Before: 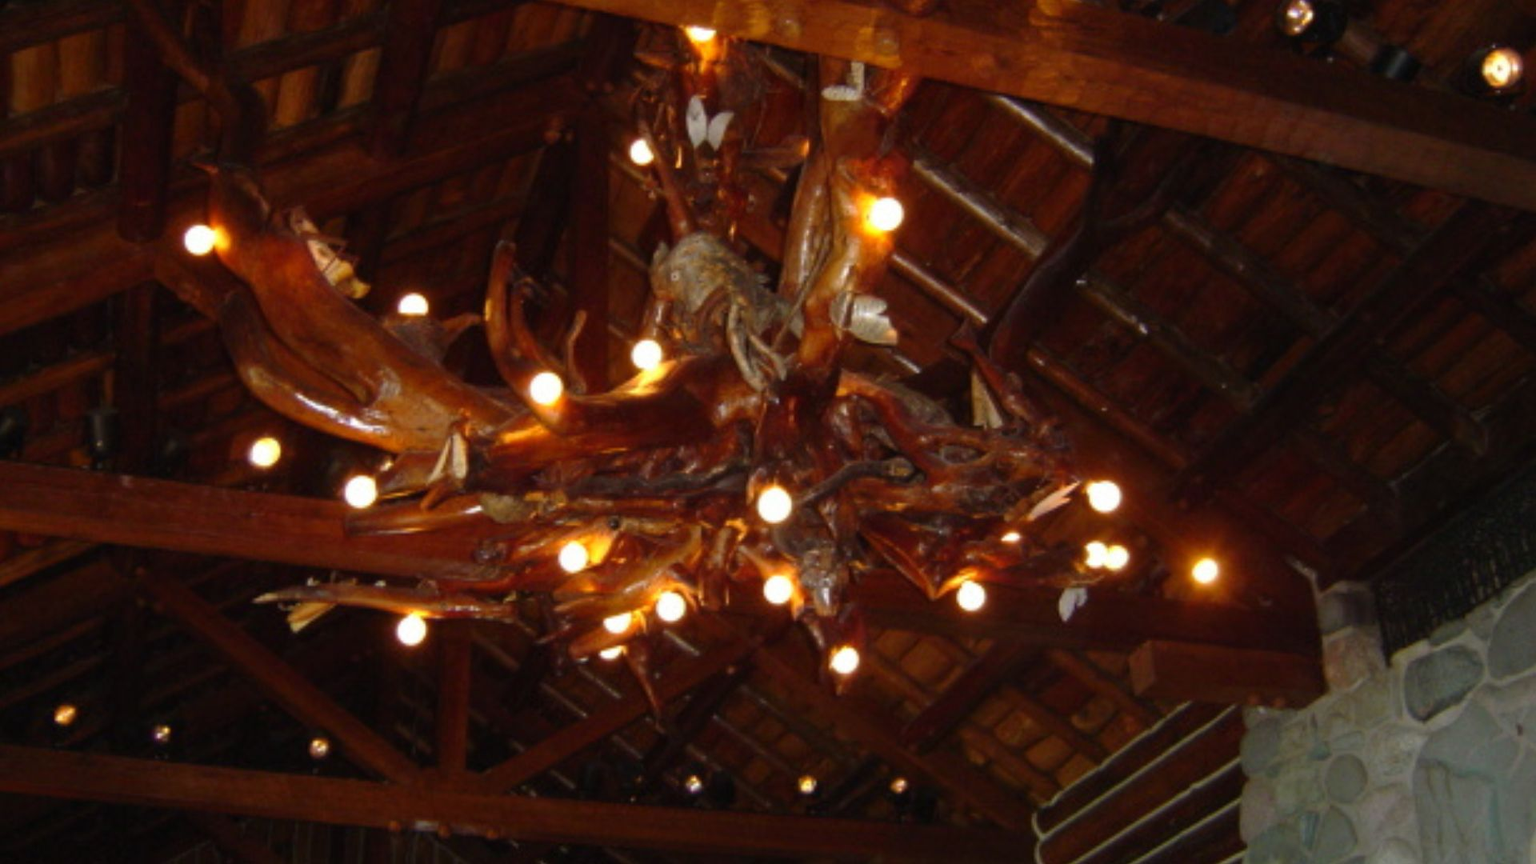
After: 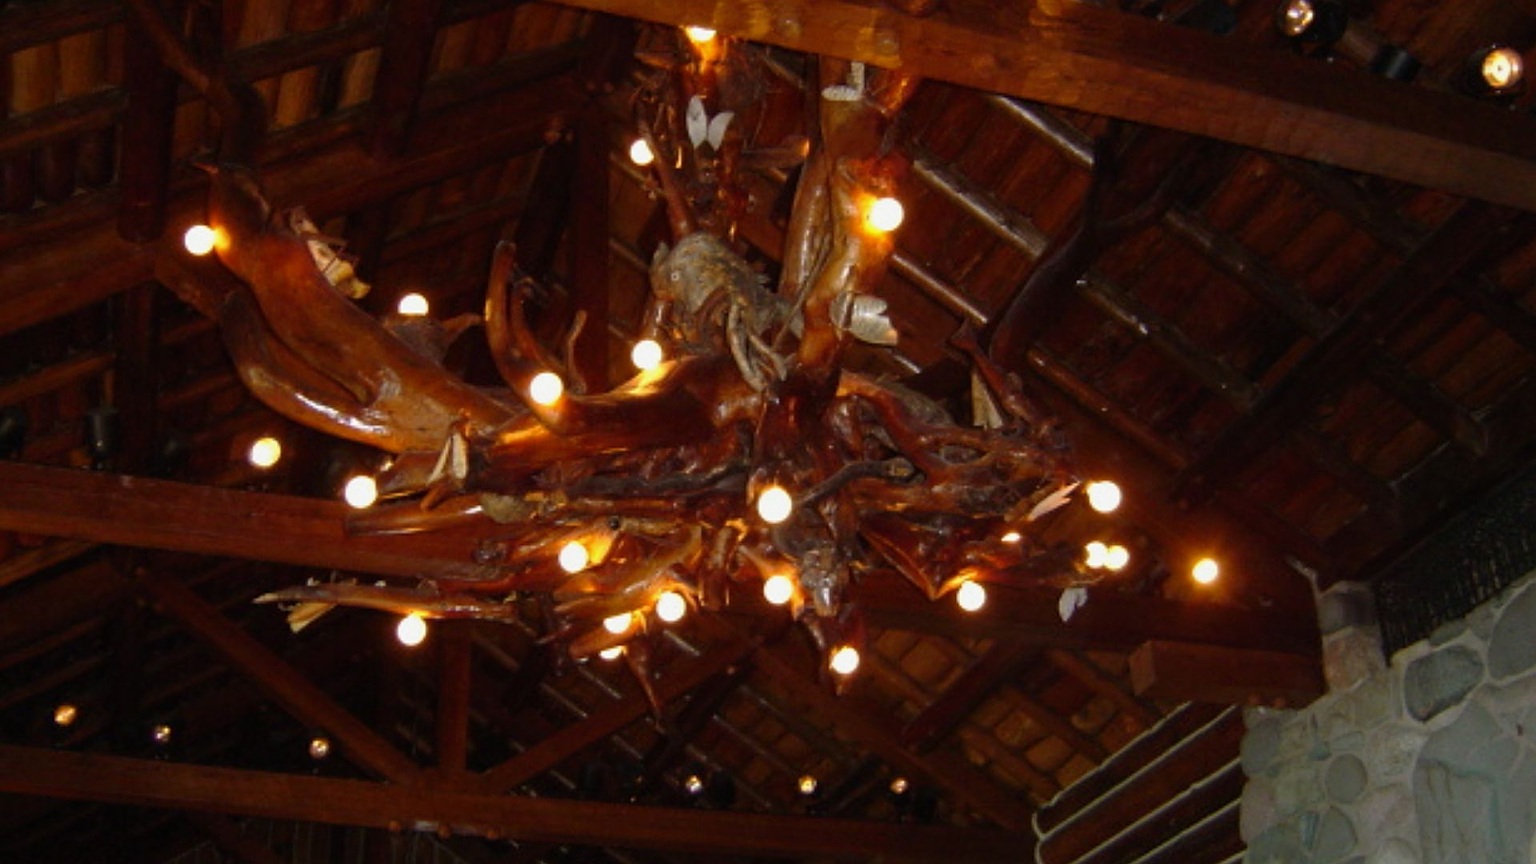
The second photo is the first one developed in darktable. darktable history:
sharpen: on, module defaults
exposure: black level correction 0.001, exposure -0.124 EV, compensate highlight preservation false
